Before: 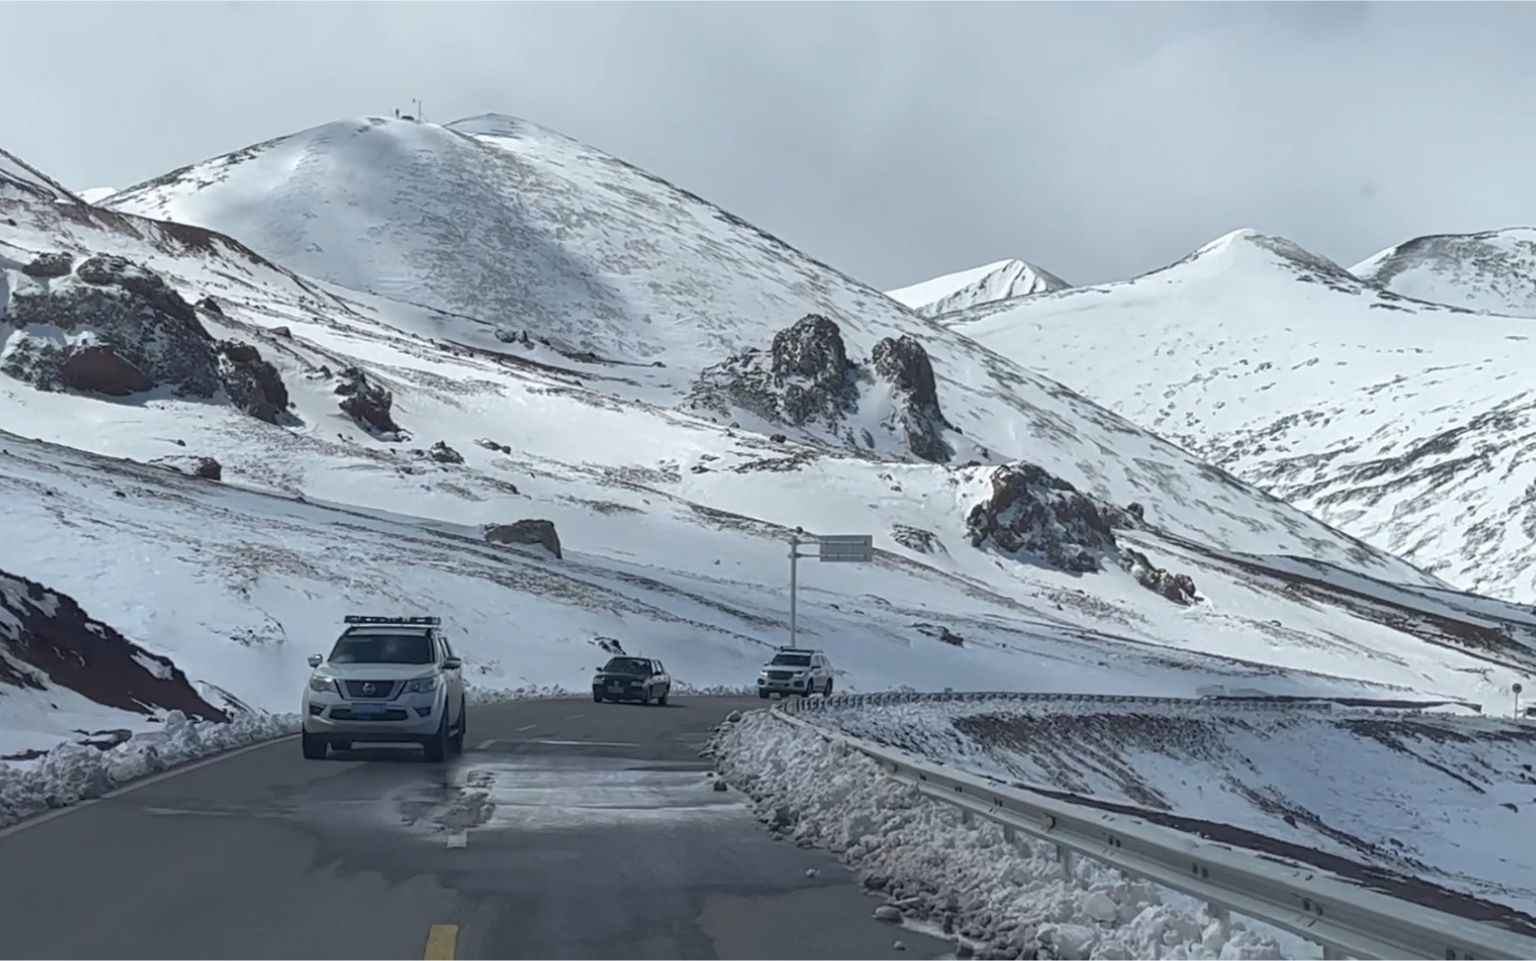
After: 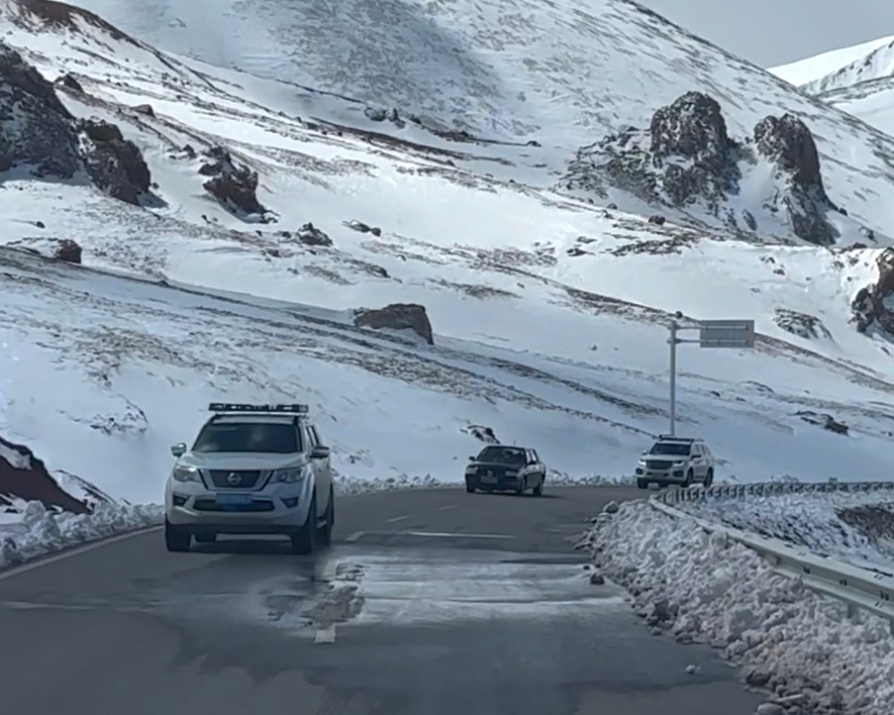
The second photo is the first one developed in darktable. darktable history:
crop: left 9.314%, top 23.526%, right 34.323%, bottom 4.38%
color balance rgb: perceptual saturation grading › global saturation 25.069%, perceptual brilliance grading › highlights 2.446%
